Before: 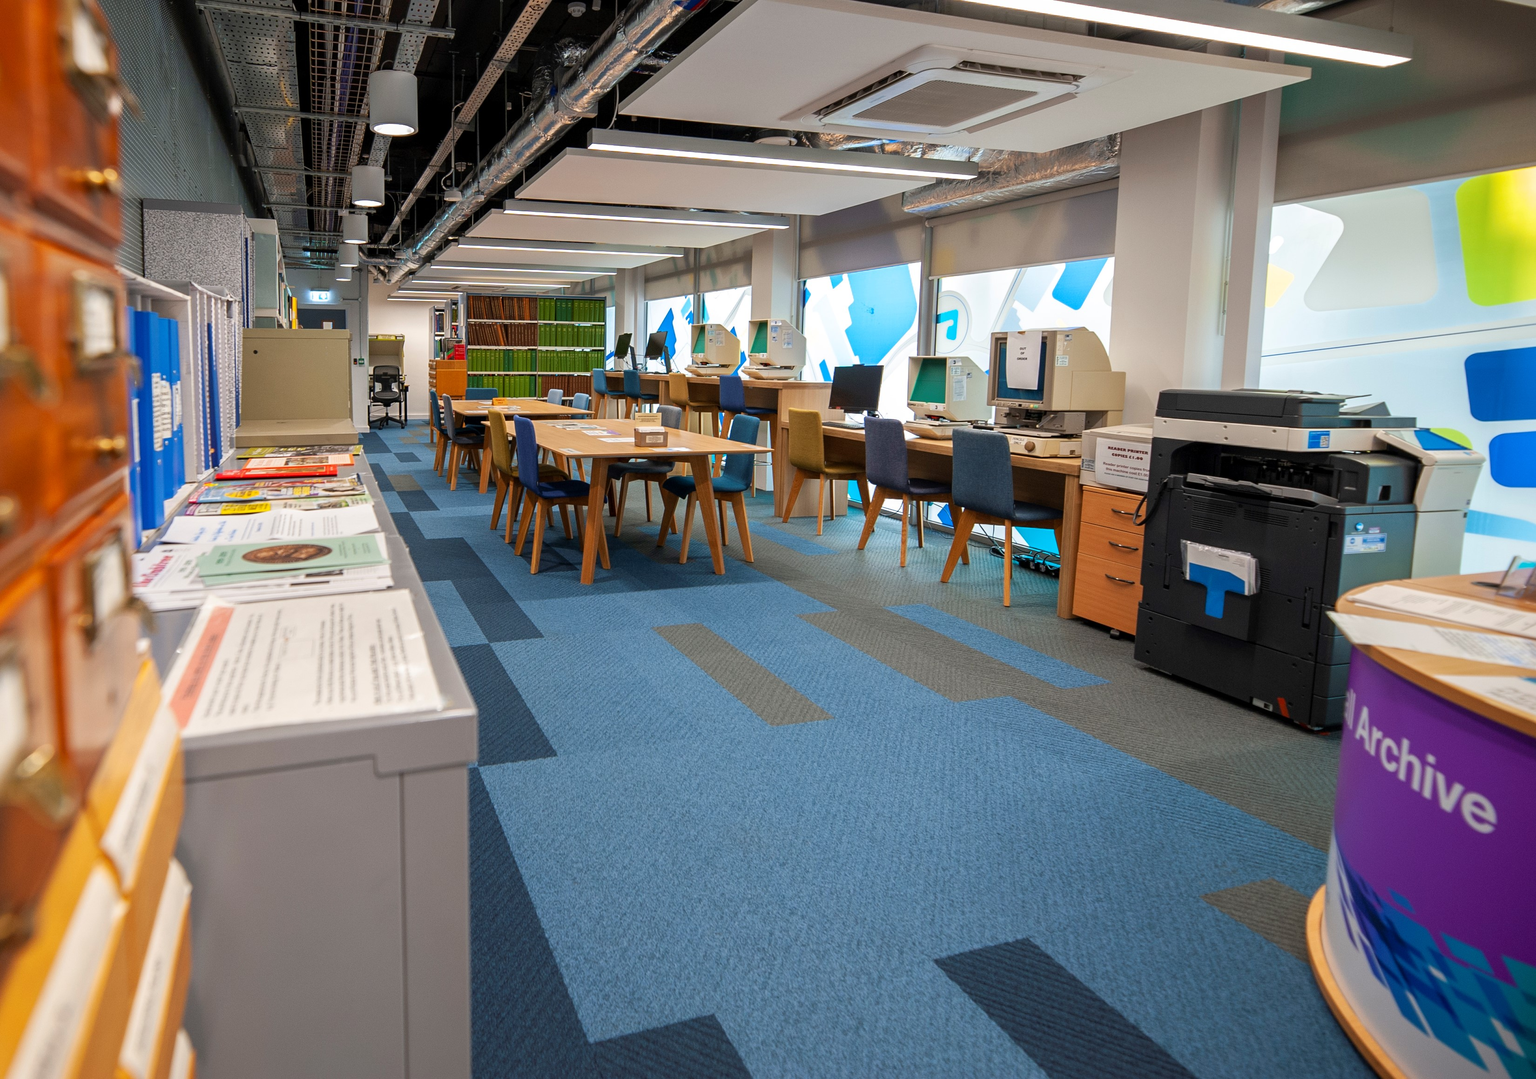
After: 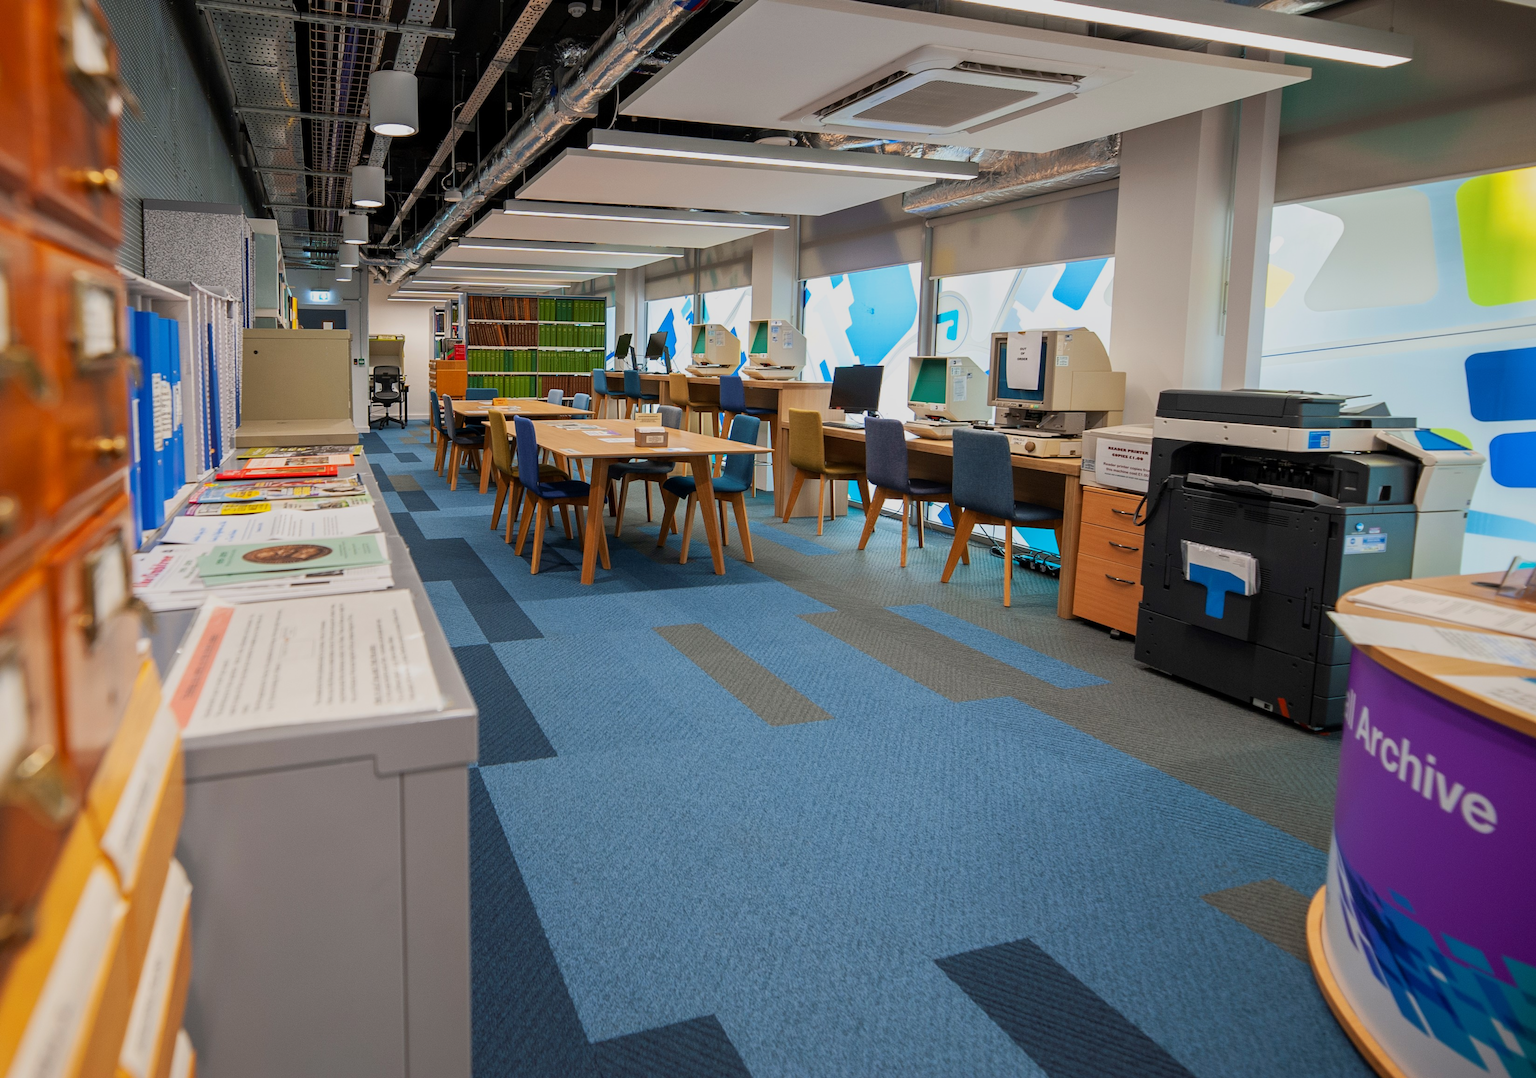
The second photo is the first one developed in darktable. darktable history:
tone equalizer: -8 EV -0.002 EV, -7 EV 0.004 EV, -6 EV -0.028 EV, -5 EV 0.02 EV, -4 EV -0.015 EV, -3 EV 0.018 EV, -2 EV -0.05 EV, -1 EV -0.276 EV, +0 EV -0.579 EV, edges refinement/feathering 500, mask exposure compensation -1.57 EV, preserve details no
exposure: exposure -0.152 EV, compensate exposure bias true, compensate highlight preservation false
